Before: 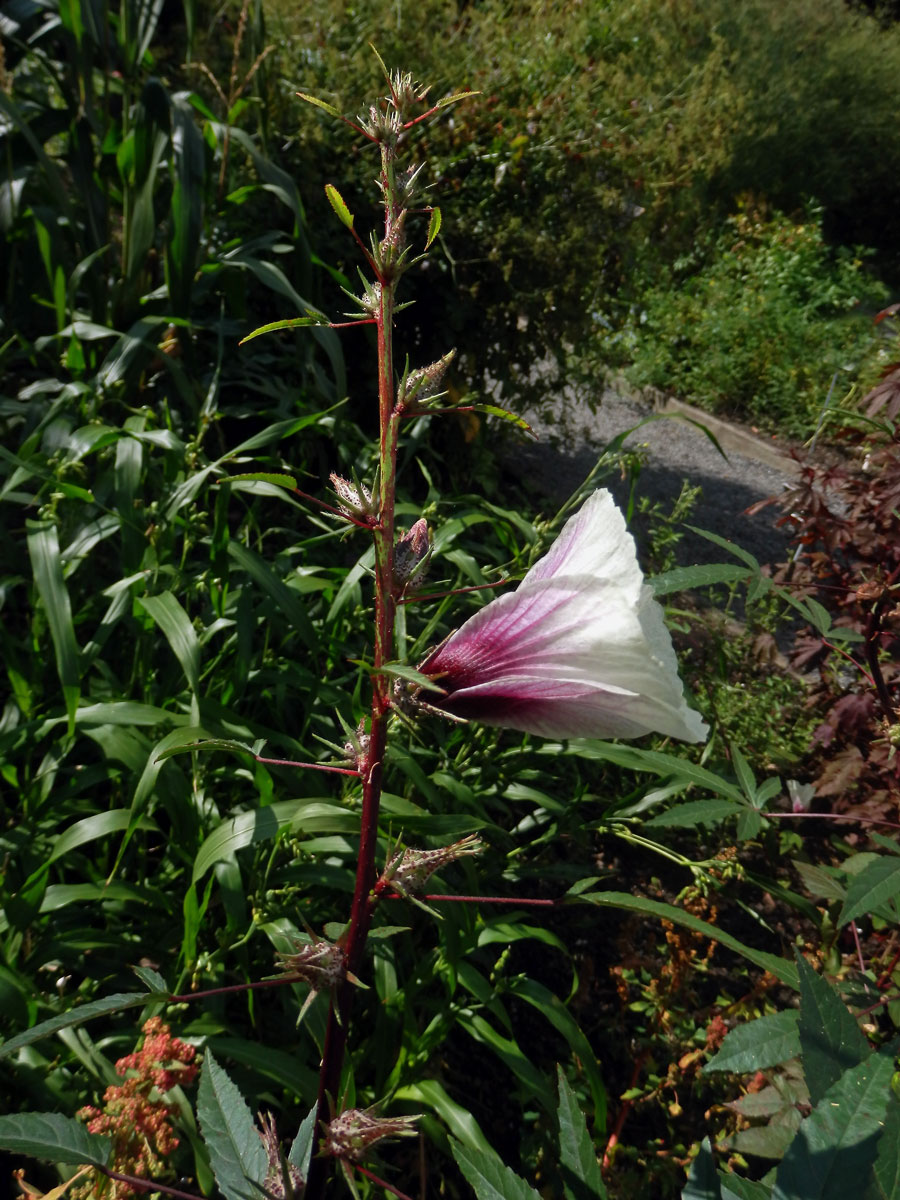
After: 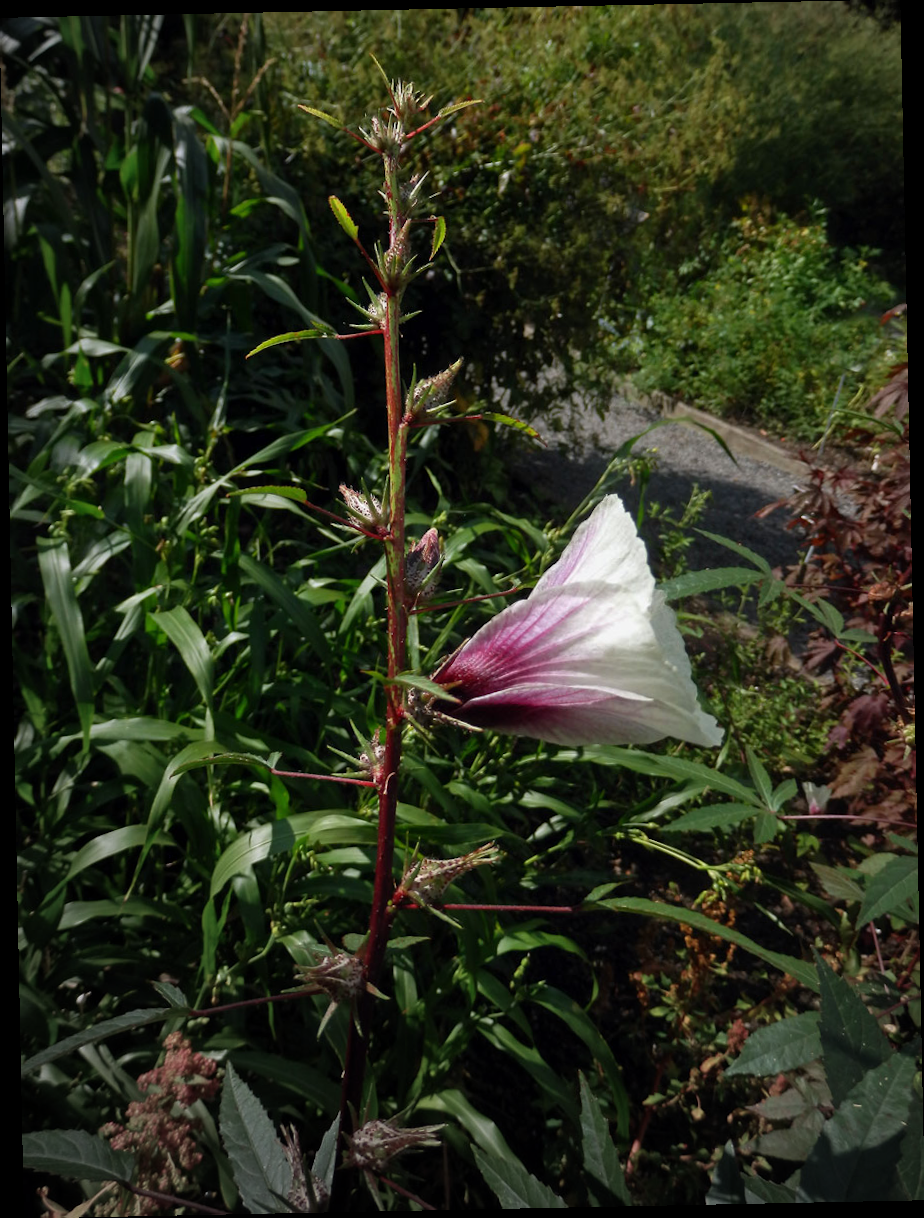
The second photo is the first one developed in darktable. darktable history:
rotate and perspective: rotation -1.17°, automatic cropping off
vignetting: fall-off start 73.57%, center (0.22, -0.235)
color zones: curves: ch0 [(0, 0.5) (0.143, 0.5) (0.286, 0.5) (0.429, 0.495) (0.571, 0.437) (0.714, 0.44) (0.857, 0.496) (1, 0.5)]
